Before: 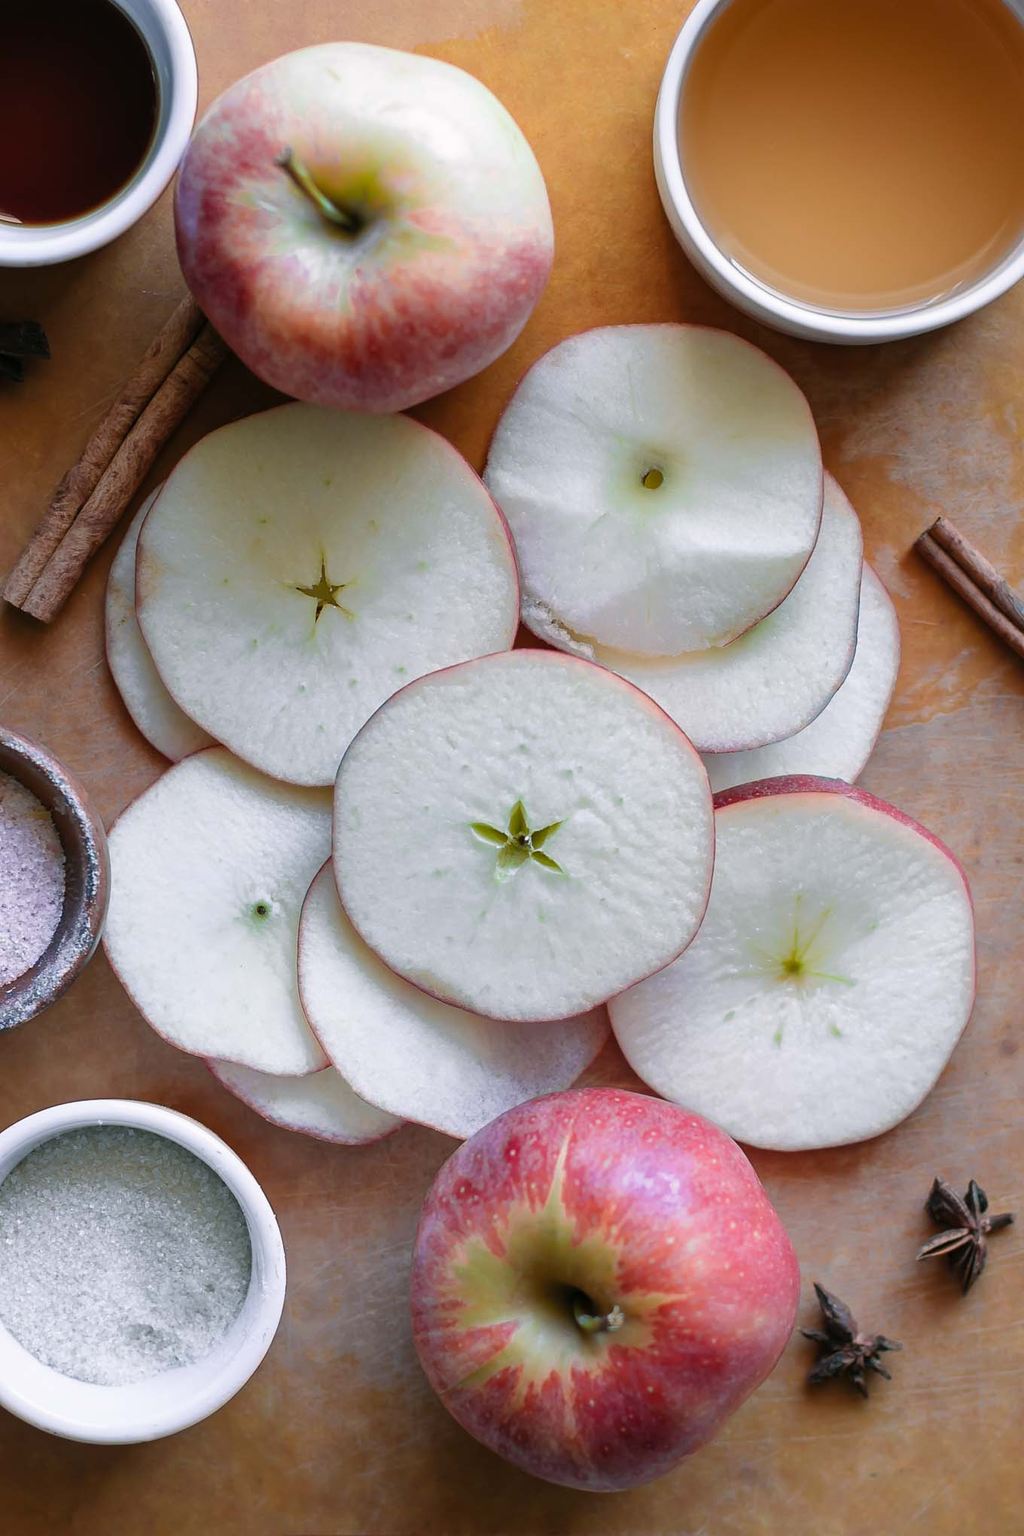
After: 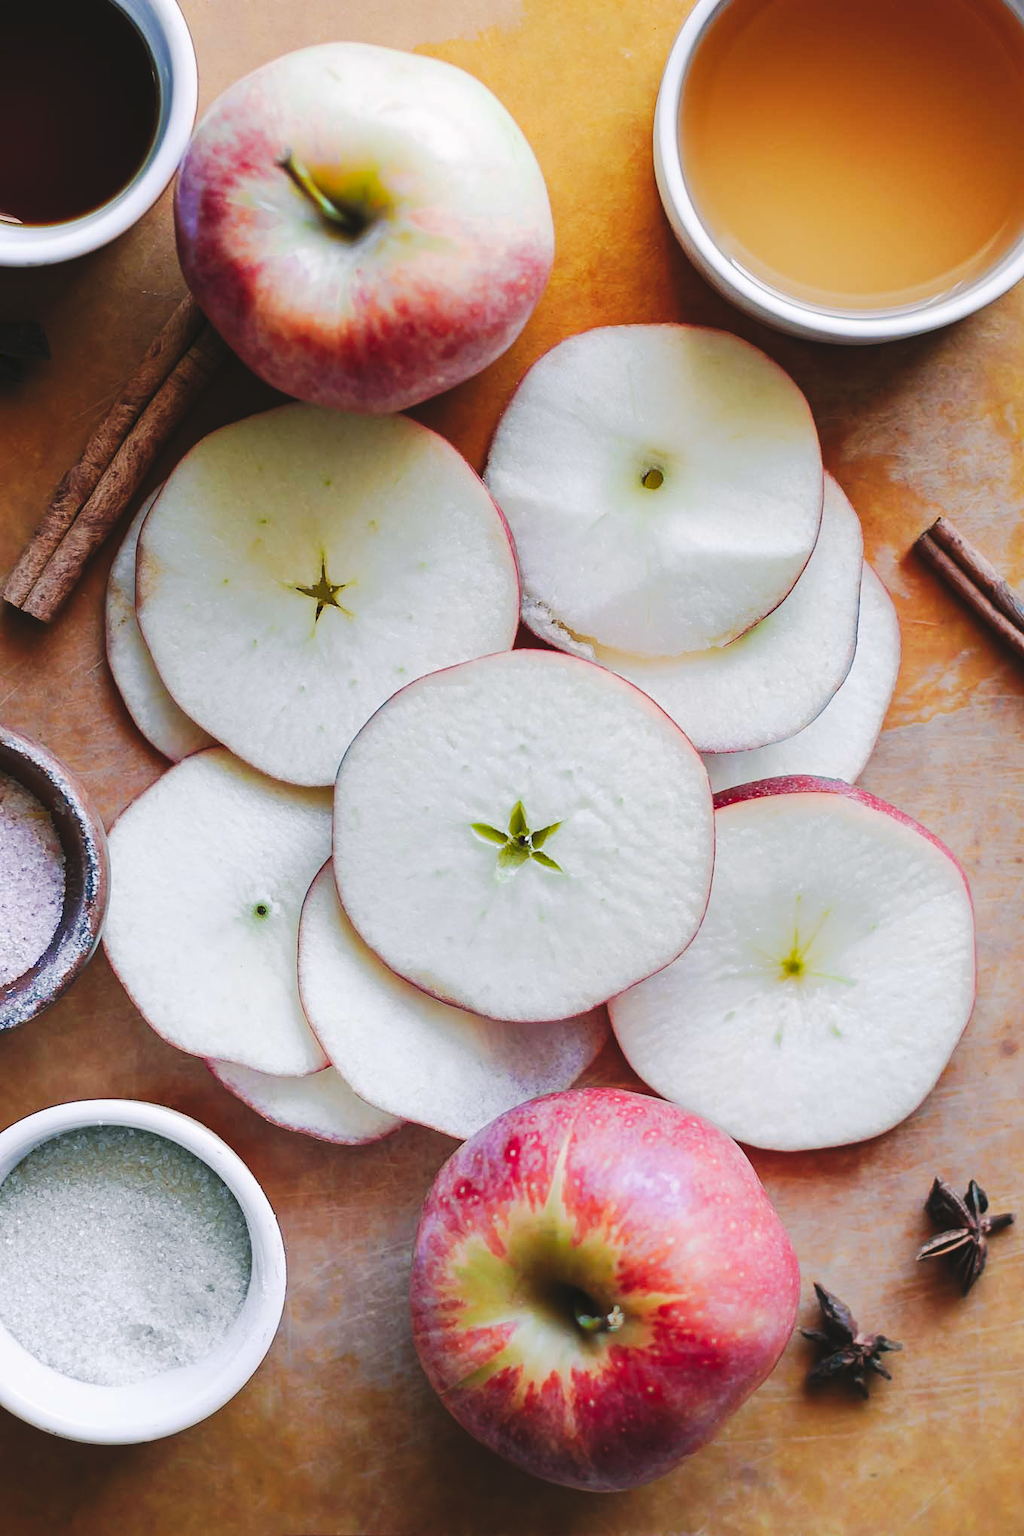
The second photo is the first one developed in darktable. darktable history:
tone curve: curves: ch0 [(0, 0) (0.003, 0.062) (0.011, 0.07) (0.025, 0.083) (0.044, 0.094) (0.069, 0.105) (0.1, 0.117) (0.136, 0.136) (0.177, 0.164) (0.224, 0.201) (0.277, 0.256) (0.335, 0.335) (0.399, 0.424) (0.468, 0.529) (0.543, 0.641) (0.623, 0.725) (0.709, 0.787) (0.801, 0.849) (0.898, 0.917) (1, 1)], preserve colors none
